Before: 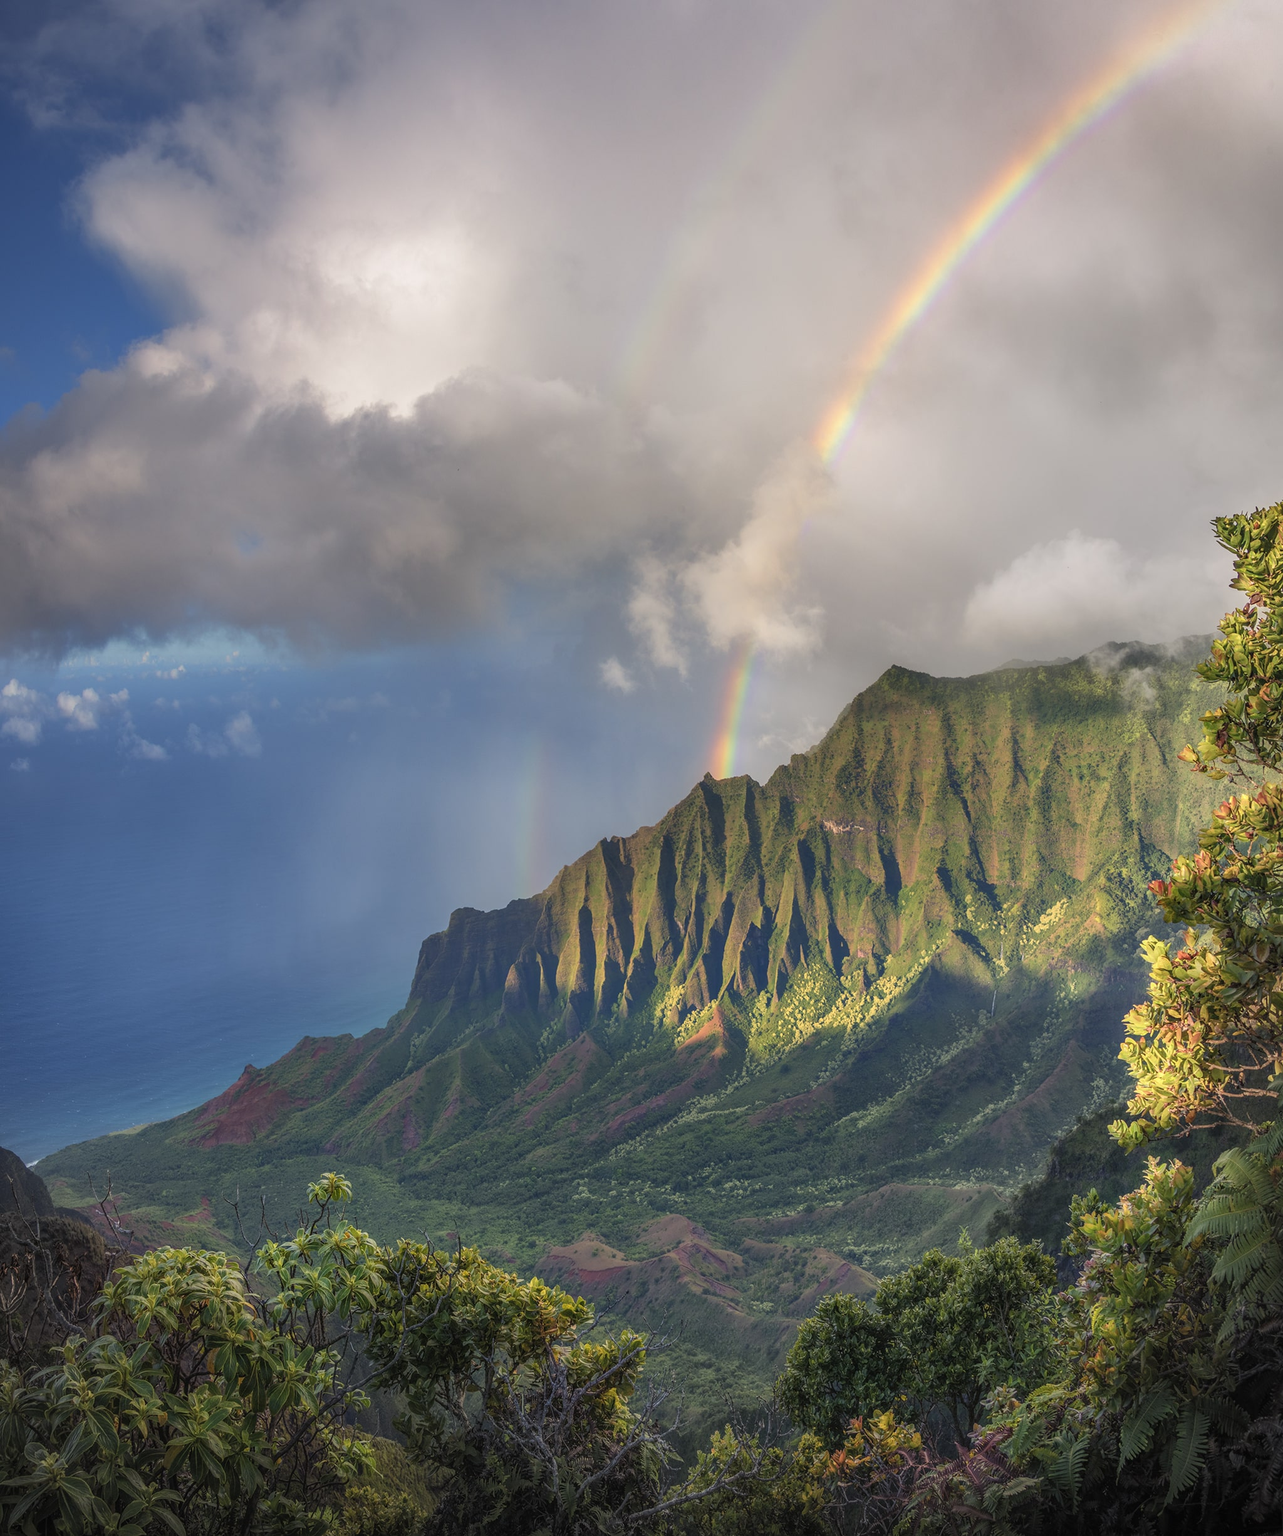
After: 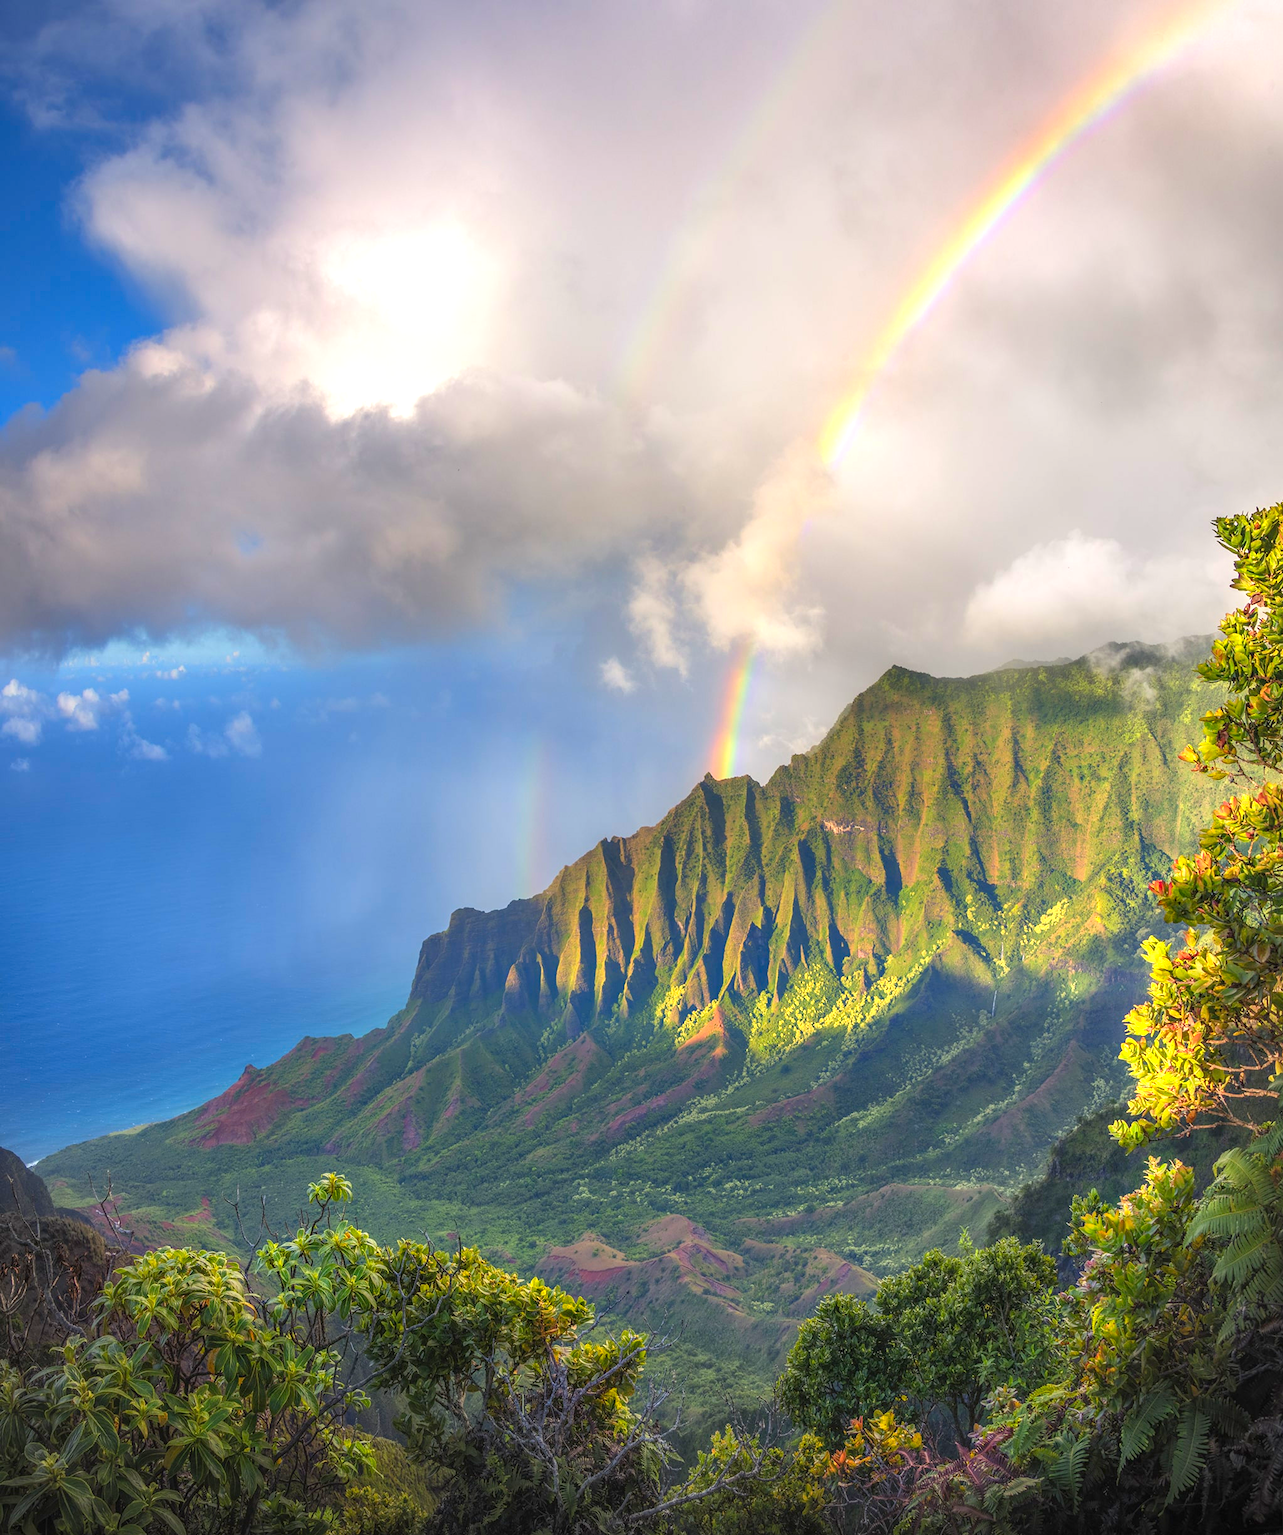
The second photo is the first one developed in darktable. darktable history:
exposure: exposure 0.671 EV, compensate highlight preservation false
contrast brightness saturation: saturation 0.489
